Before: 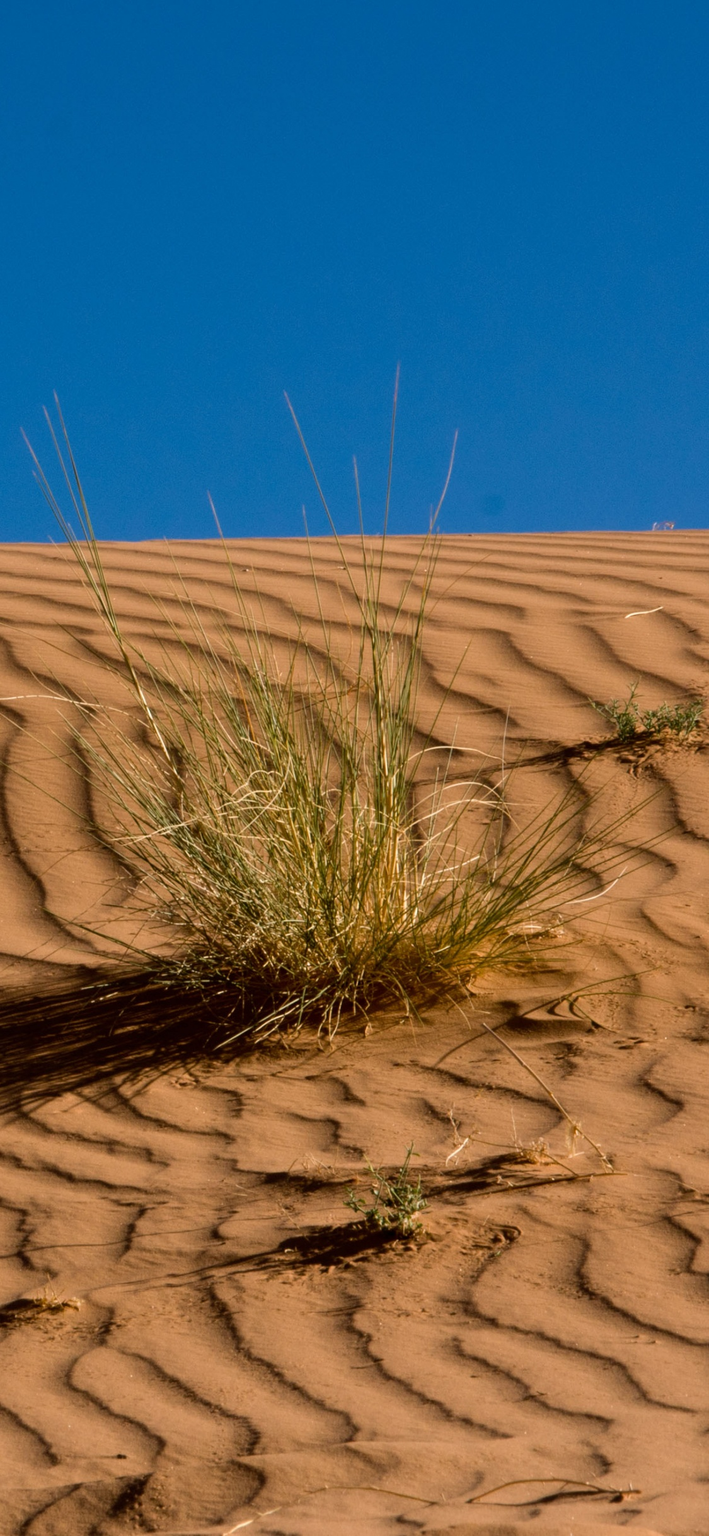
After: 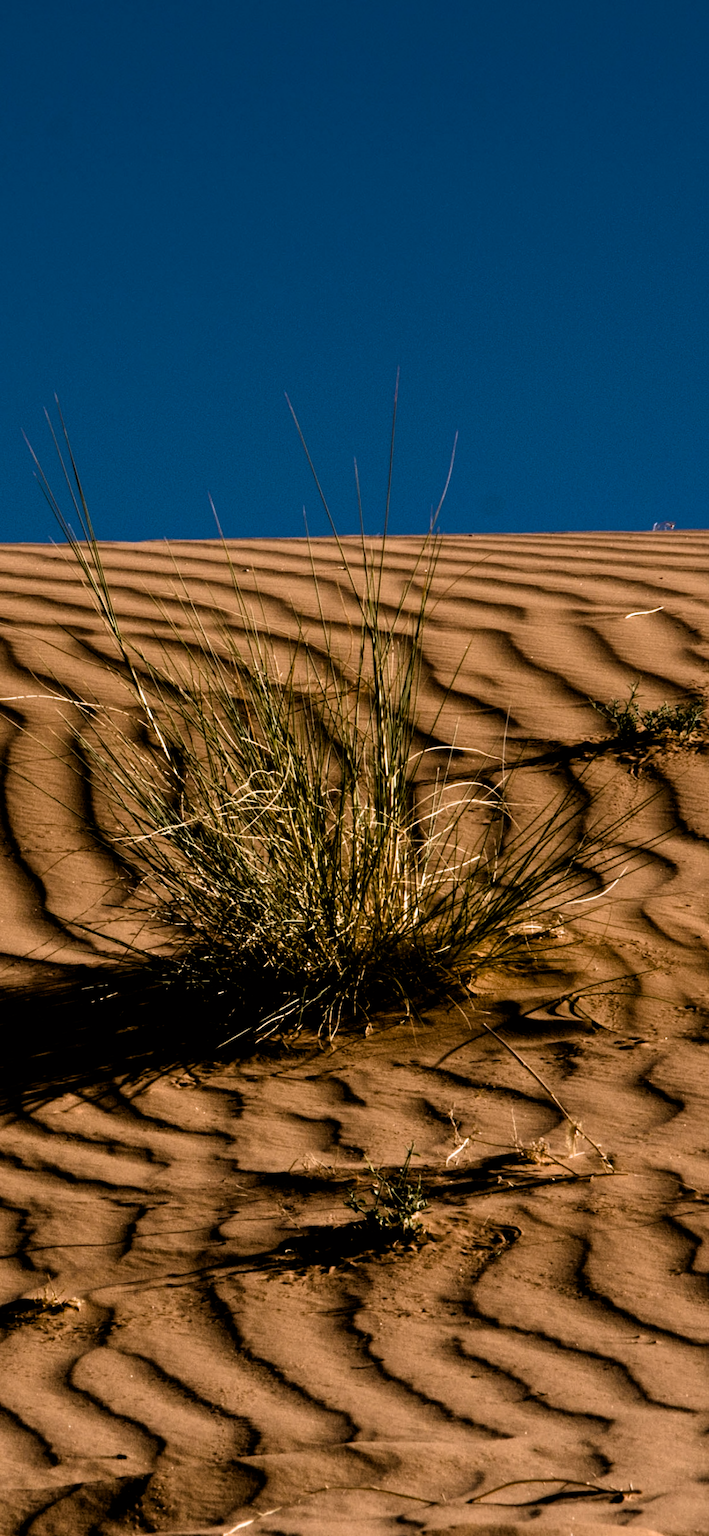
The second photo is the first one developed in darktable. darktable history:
color balance rgb: perceptual saturation grading › global saturation 20%, perceptual saturation grading › highlights -25.3%, perceptual saturation grading › shadows 25.01%, perceptual brilliance grading › highlights 3.802%, perceptual brilliance grading › mid-tones -17.339%, perceptual brilliance grading › shadows -41.341%, global vibrance 20%
filmic rgb: black relative exposure -3.58 EV, white relative exposure 2.28 EV, hardness 3.41
